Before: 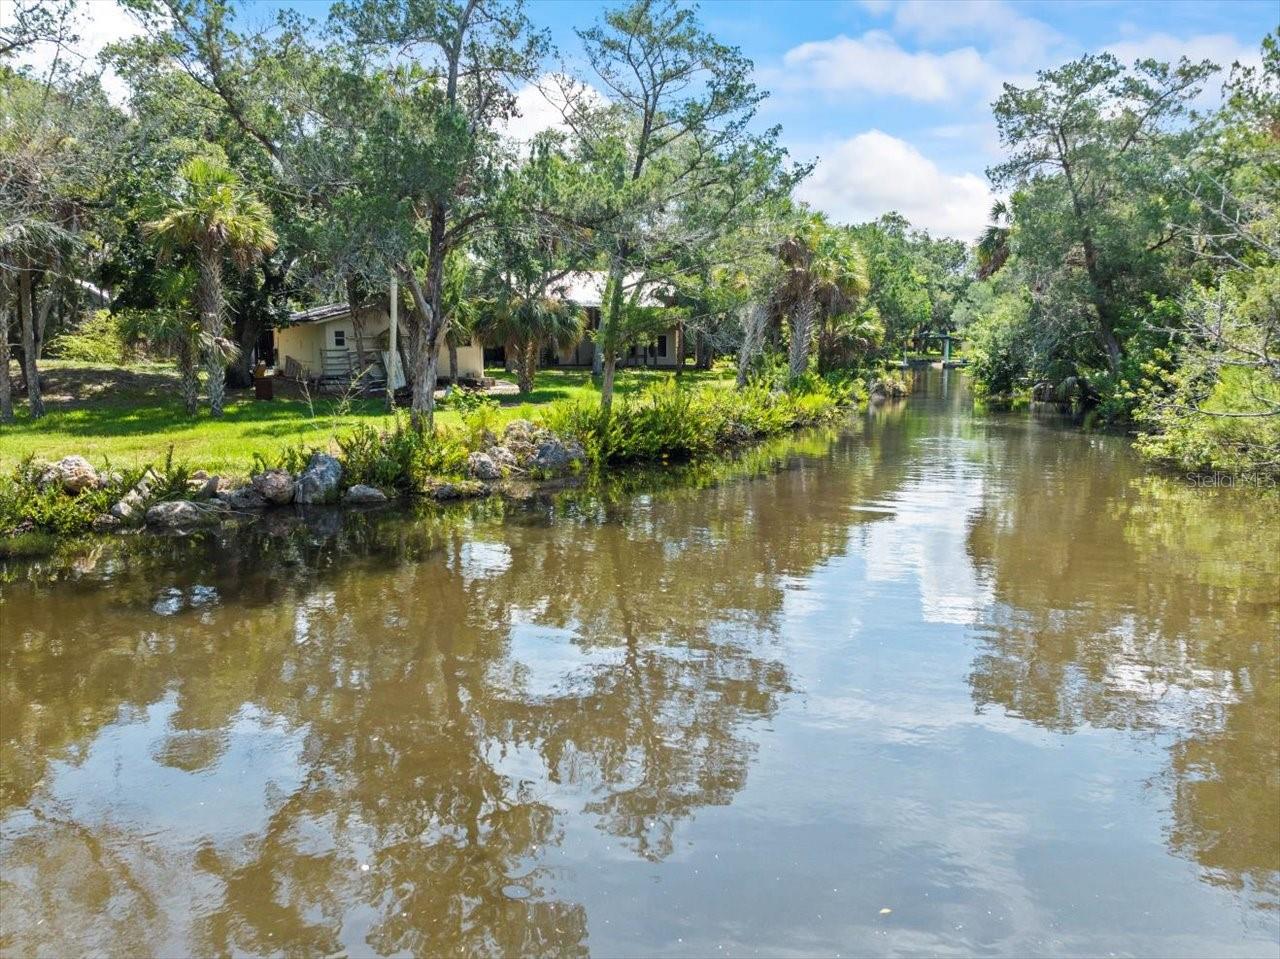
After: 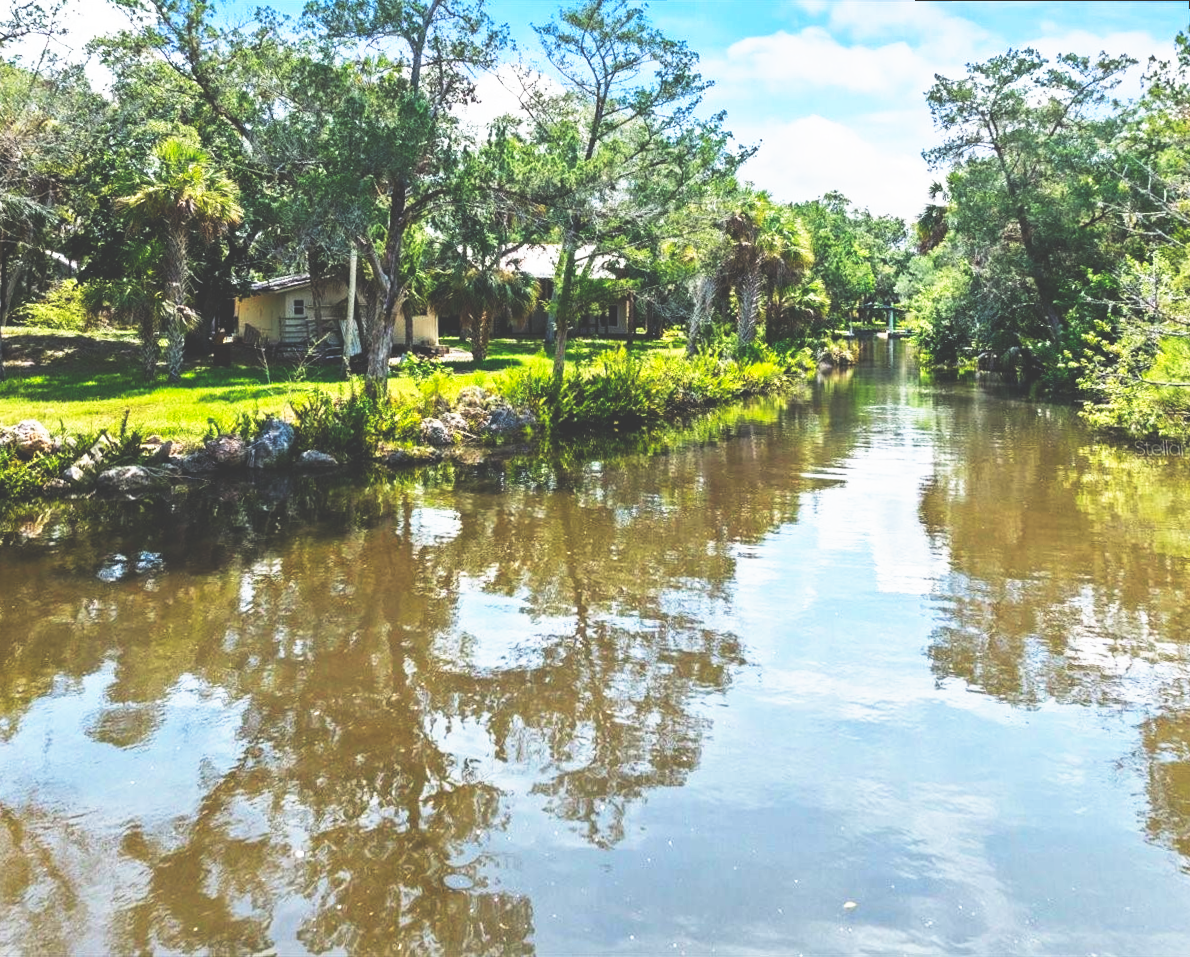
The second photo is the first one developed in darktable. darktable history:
rotate and perspective: rotation 0.215°, lens shift (vertical) -0.139, crop left 0.069, crop right 0.939, crop top 0.002, crop bottom 0.996
base curve: curves: ch0 [(0, 0.036) (0.007, 0.037) (0.604, 0.887) (1, 1)], preserve colors none
